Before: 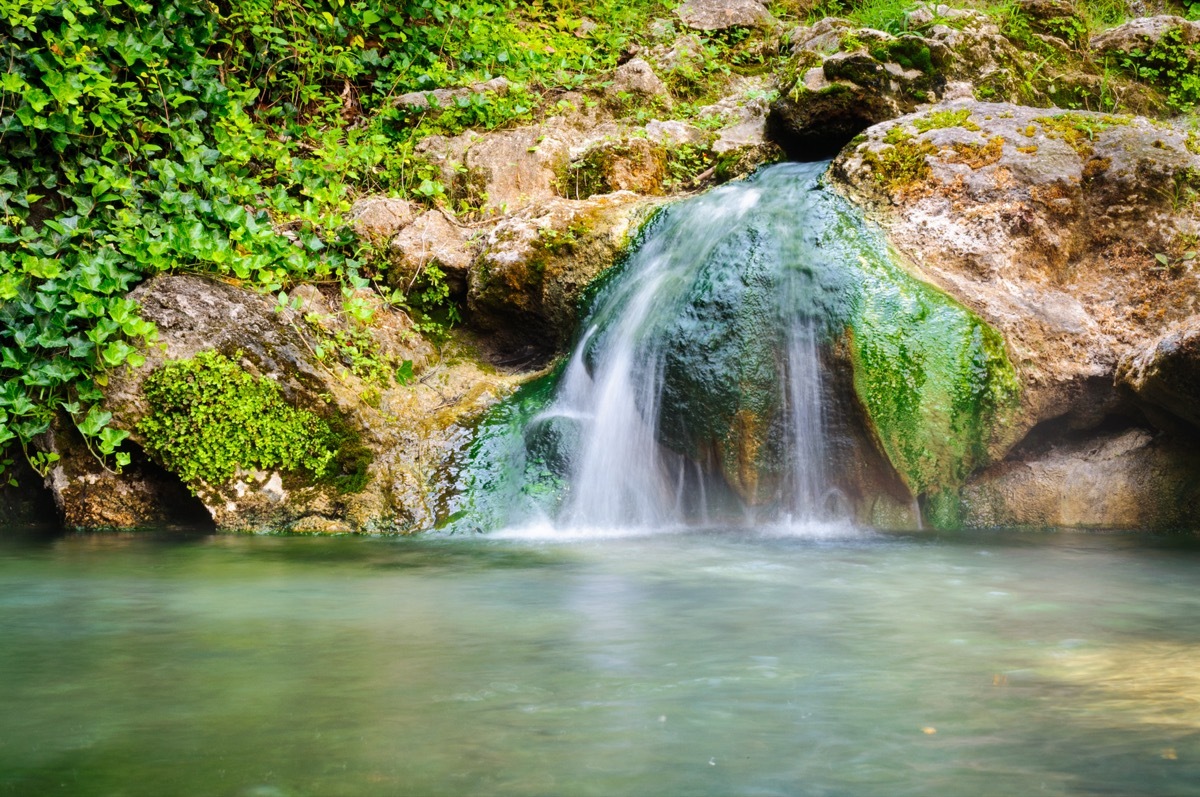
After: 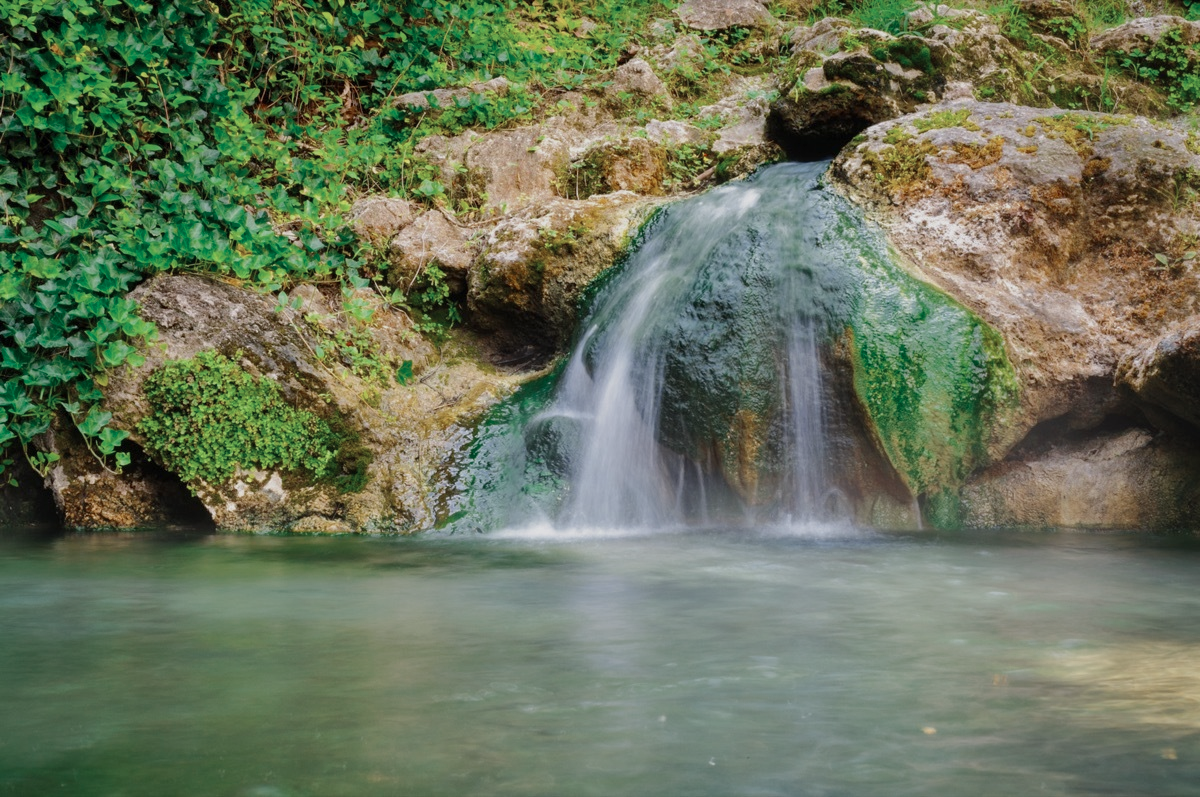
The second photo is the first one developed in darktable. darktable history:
tone equalizer: -8 EV 0.25 EV, -7 EV 0.417 EV, -6 EV 0.417 EV, -5 EV 0.25 EV, -3 EV -0.25 EV, -2 EV -0.417 EV, -1 EV -0.417 EV, +0 EV -0.25 EV, edges refinement/feathering 500, mask exposure compensation -1.57 EV, preserve details guided filter
color zones: curves: ch0 [(0, 0.5) (0.125, 0.4) (0.25, 0.5) (0.375, 0.4) (0.5, 0.4) (0.625, 0.35) (0.75, 0.35) (0.875, 0.5)]; ch1 [(0, 0.35) (0.125, 0.45) (0.25, 0.35) (0.375, 0.35) (0.5, 0.35) (0.625, 0.35) (0.75, 0.45) (0.875, 0.35)]; ch2 [(0, 0.6) (0.125, 0.5) (0.25, 0.5) (0.375, 0.6) (0.5, 0.6) (0.625, 0.5) (0.75, 0.5) (0.875, 0.5)]
